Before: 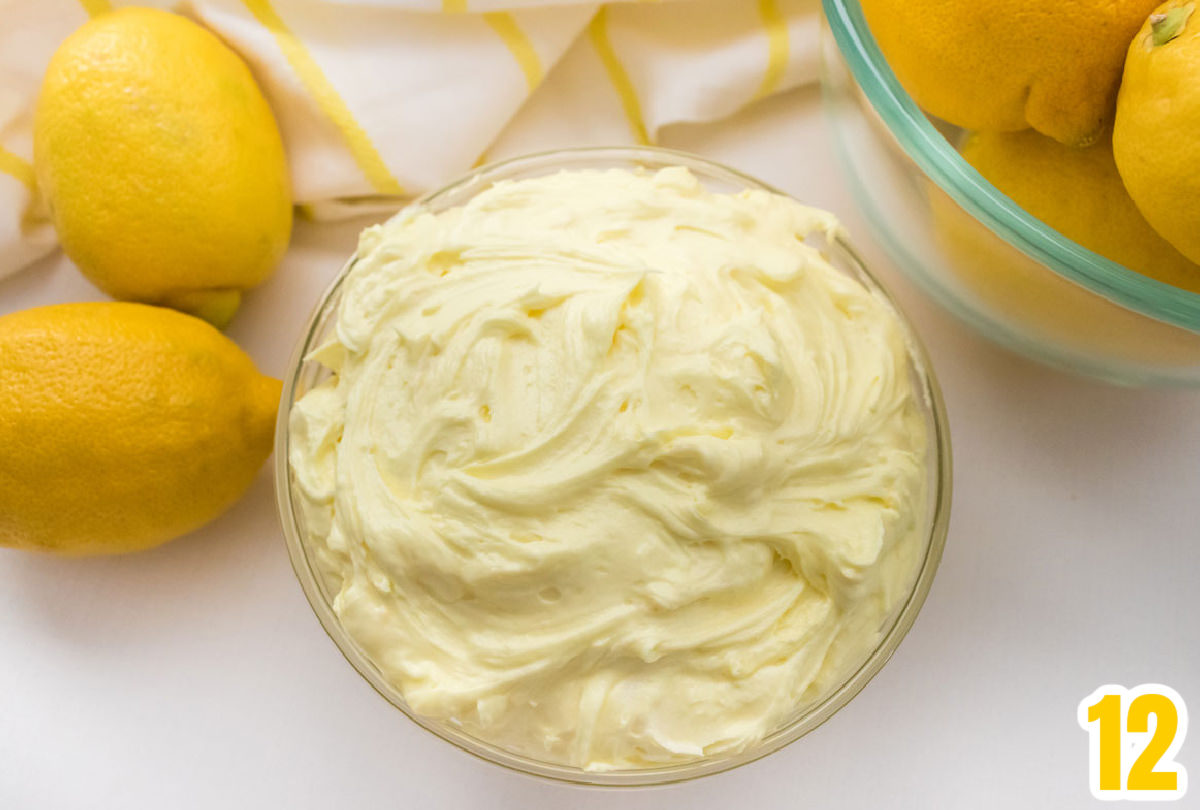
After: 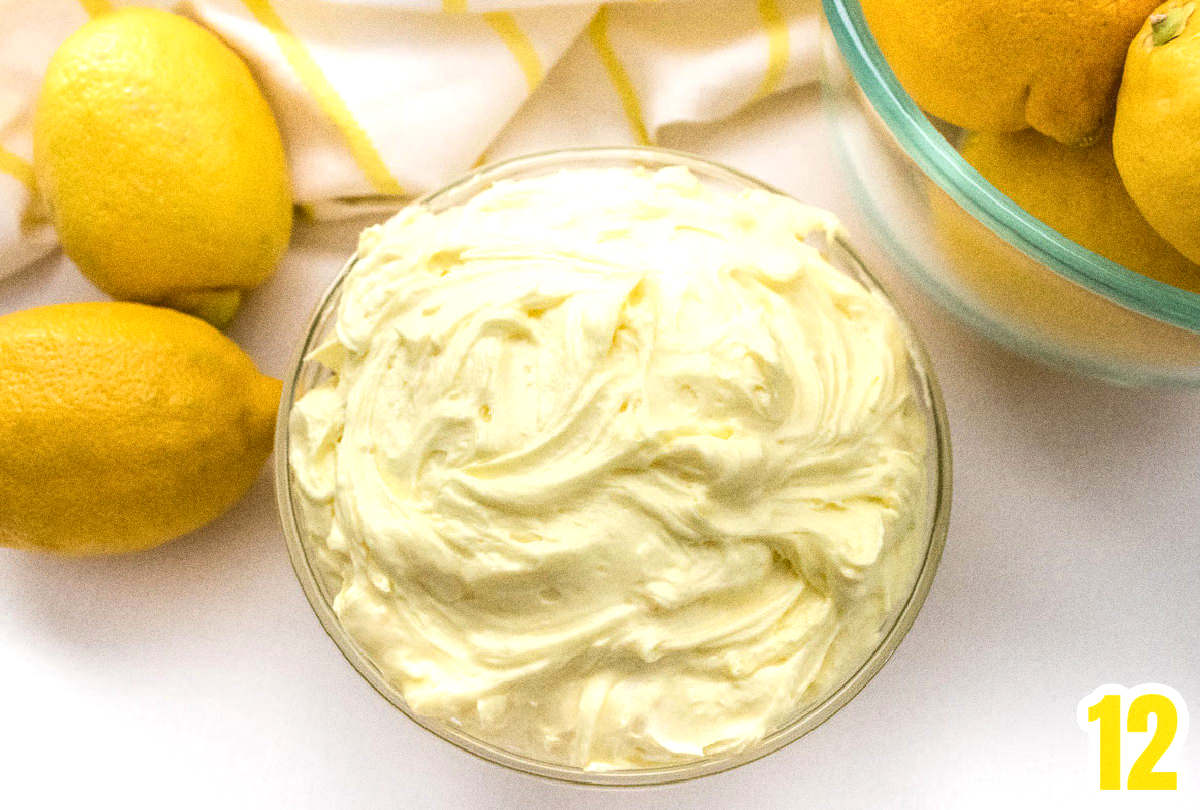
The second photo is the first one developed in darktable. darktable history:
local contrast: highlights 0%, shadows 0%, detail 133%
grain: coarseness 0.09 ISO, strength 40%
tone equalizer: -8 EV -0.417 EV, -7 EV -0.389 EV, -6 EV -0.333 EV, -5 EV -0.222 EV, -3 EV 0.222 EV, -2 EV 0.333 EV, -1 EV 0.389 EV, +0 EV 0.417 EV, edges refinement/feathering 500, mask exposure compensation -1.57 EV, preserve details no
